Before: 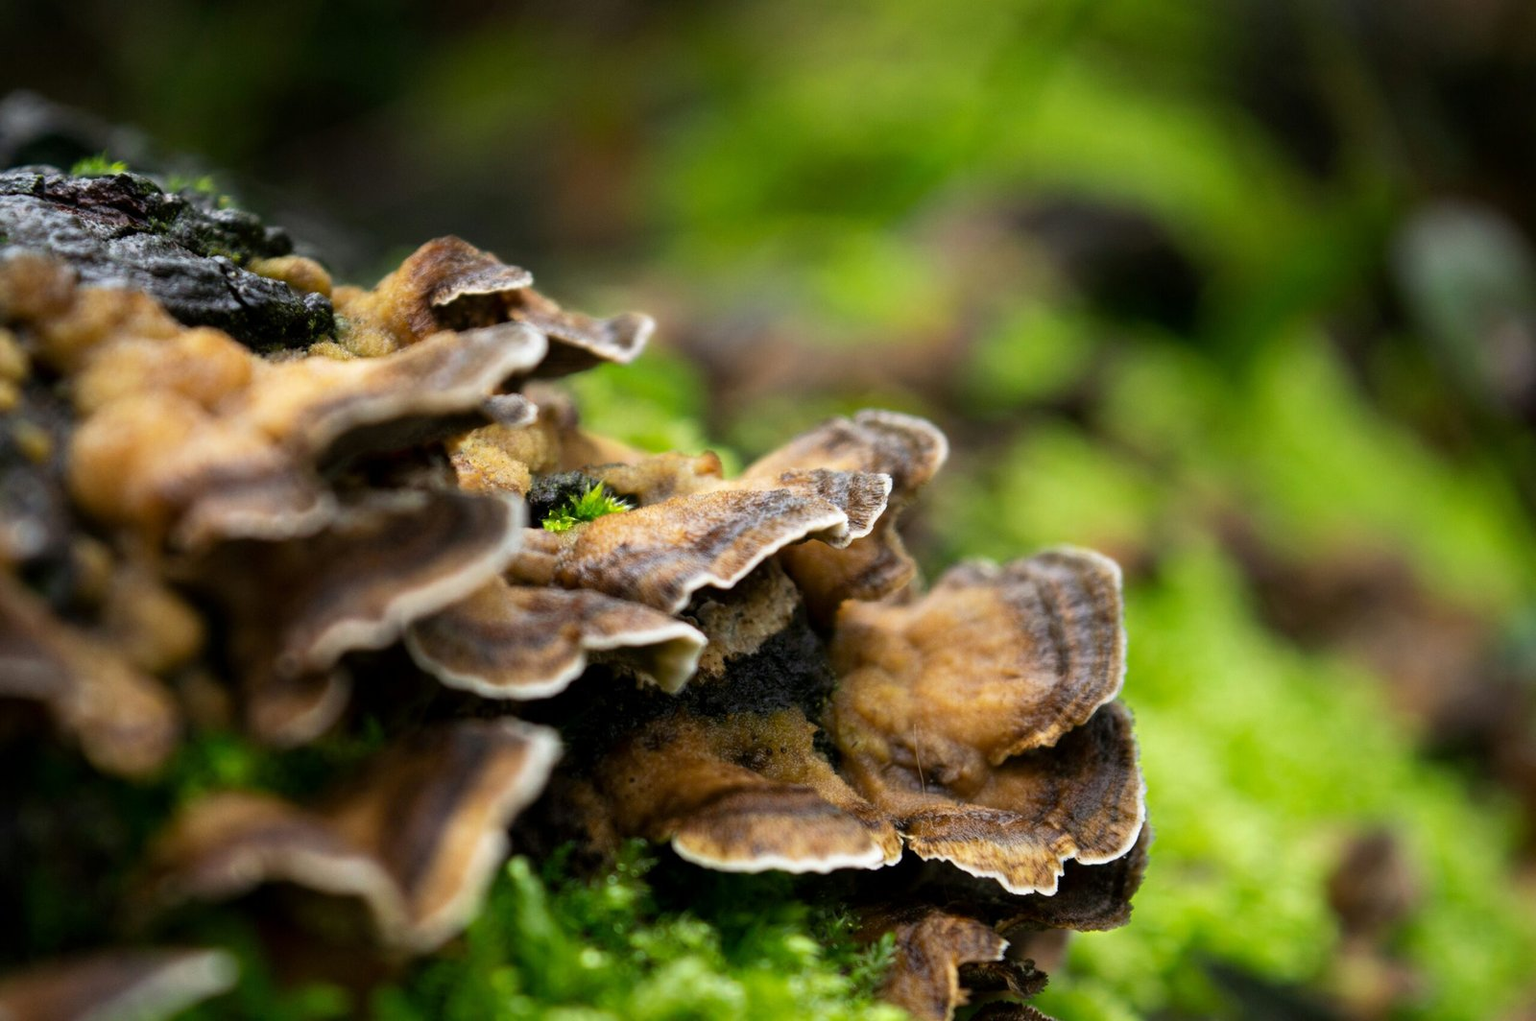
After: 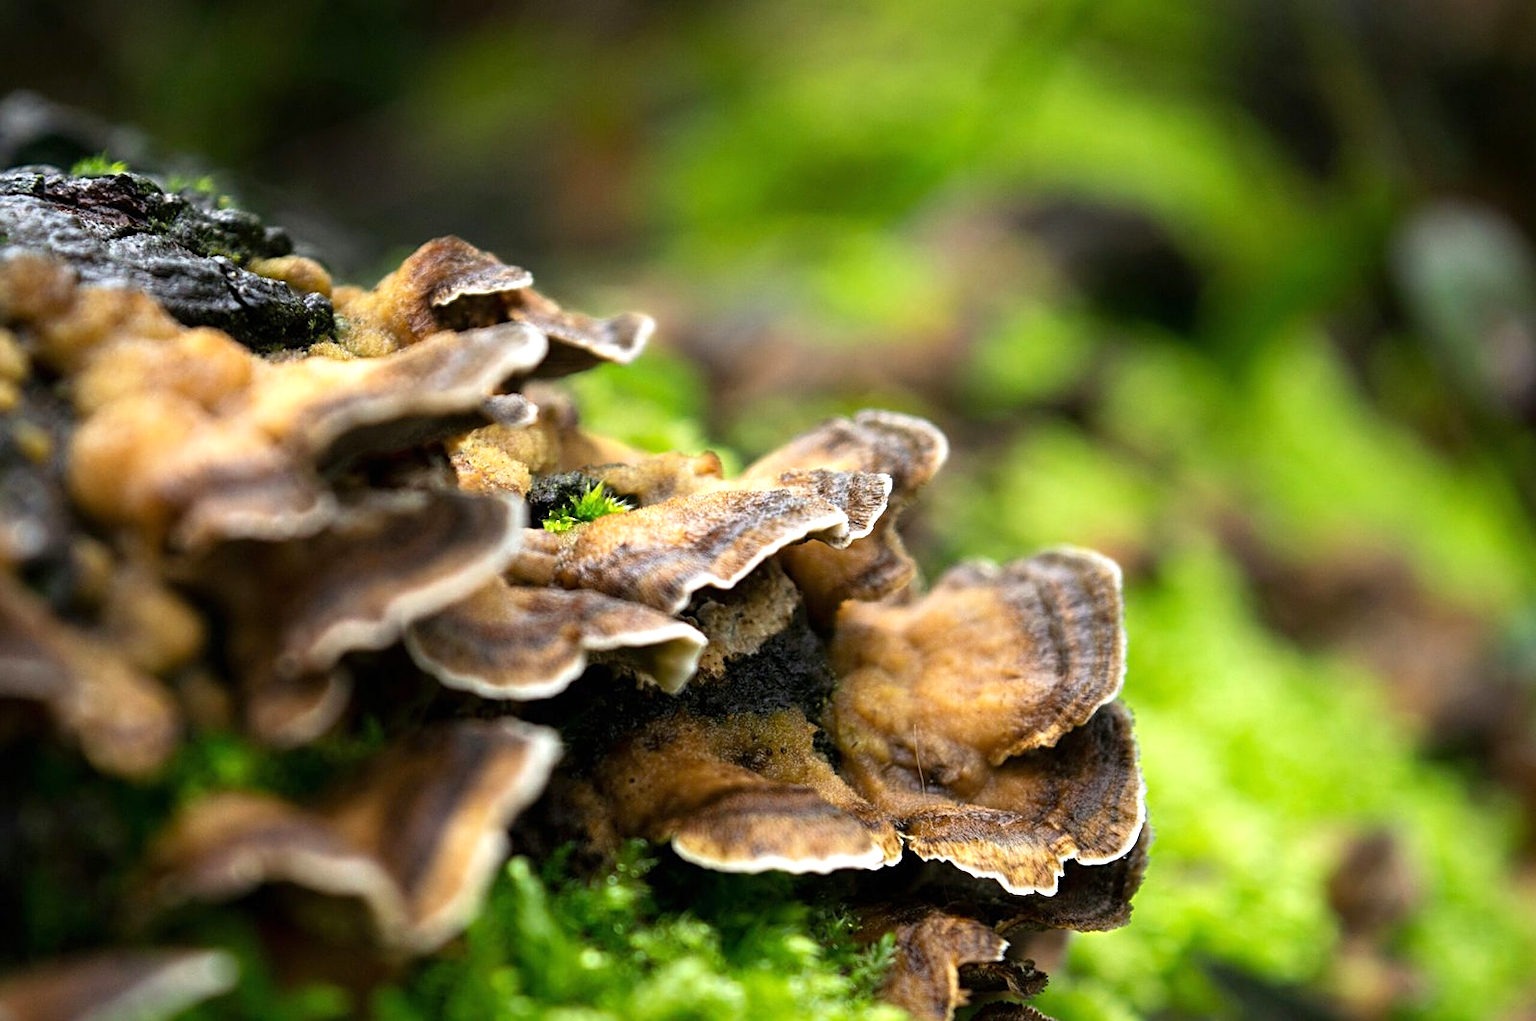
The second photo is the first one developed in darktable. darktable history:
exposure: black level correction 0, exposure 0.5 EV, compensate highlight preservation false
sharpen: on, module defaults
